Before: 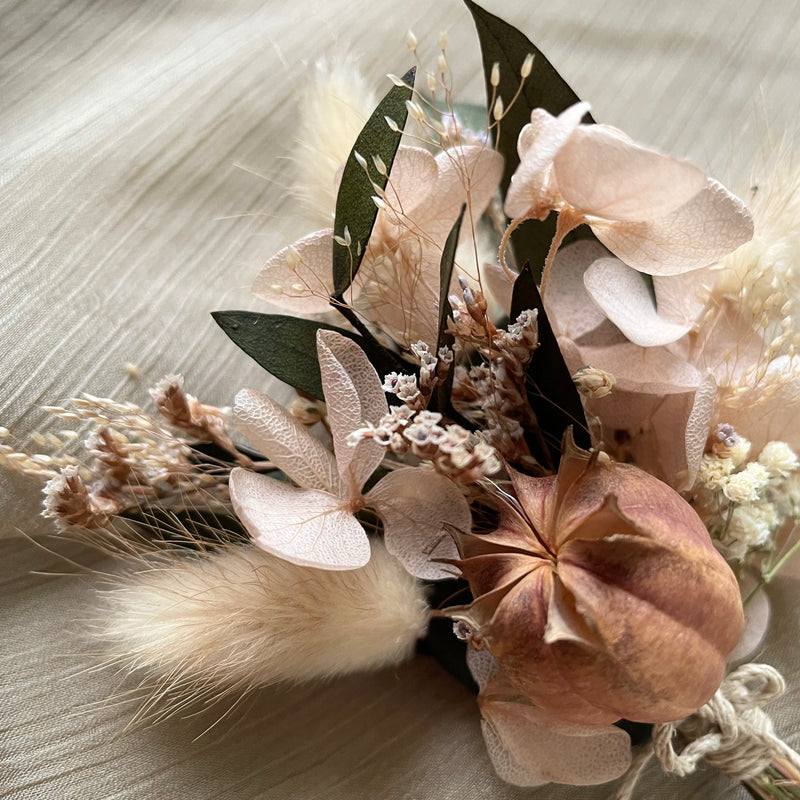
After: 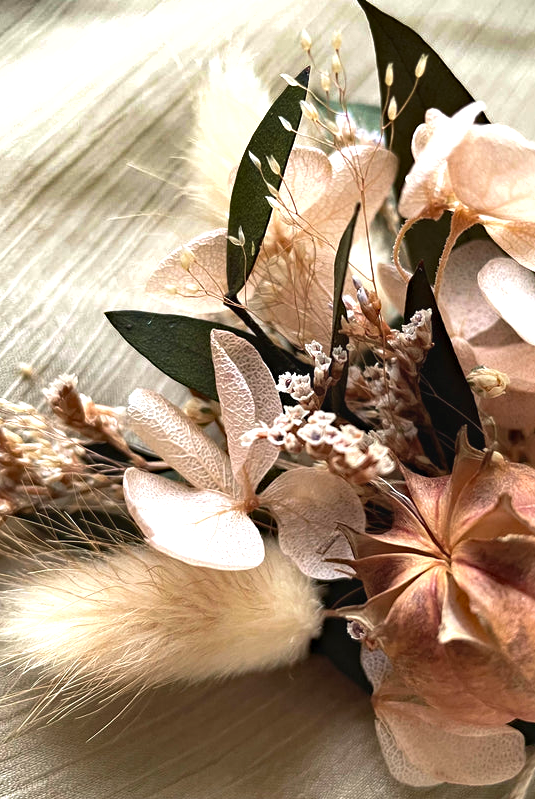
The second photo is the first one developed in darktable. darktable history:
velvia: strength 8.62%
exposure: black level correction -0.002, exposure 0.714 EV, compensate highlight preservation false
crop and rotate: left 13.487%, right 19.566%
base curve: curves: ch0 [(0, 0) (0.303, 0.277) (1, 1)], preserve colors none
haze removal: adaptive false
shadows and highlights: soften with gaussian
